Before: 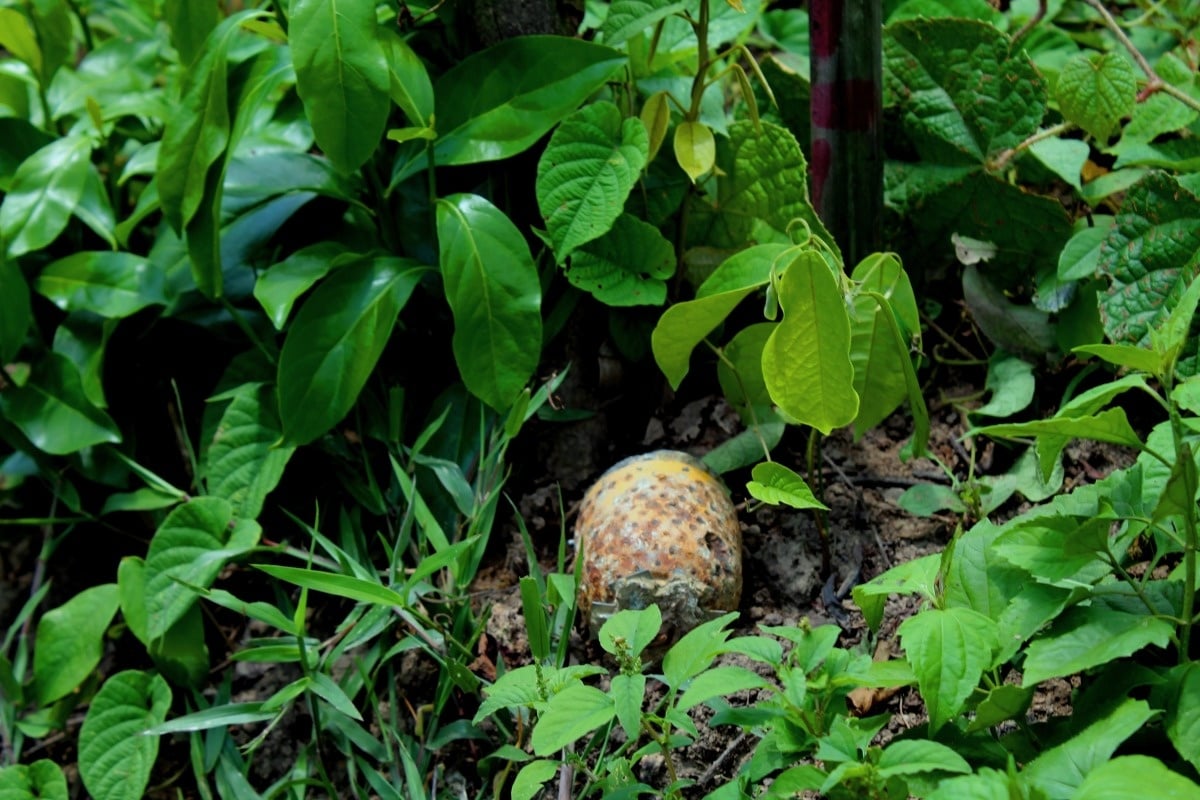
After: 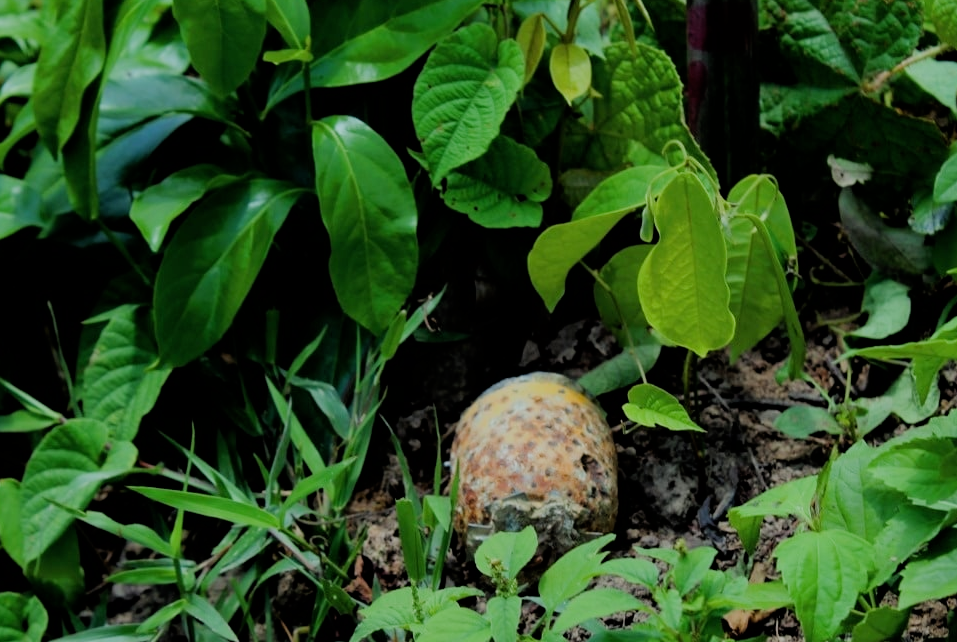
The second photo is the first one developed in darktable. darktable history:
crop and rotate: left 10.343%, top 9.82%, right 9.888%, bottom 9.918%
filmic rgb: black relative exposure -7.11 EV, white relative exposure 5.38 EV, threshold 2.95 EV, hardness 3.02, enable highlight reconstruction true
